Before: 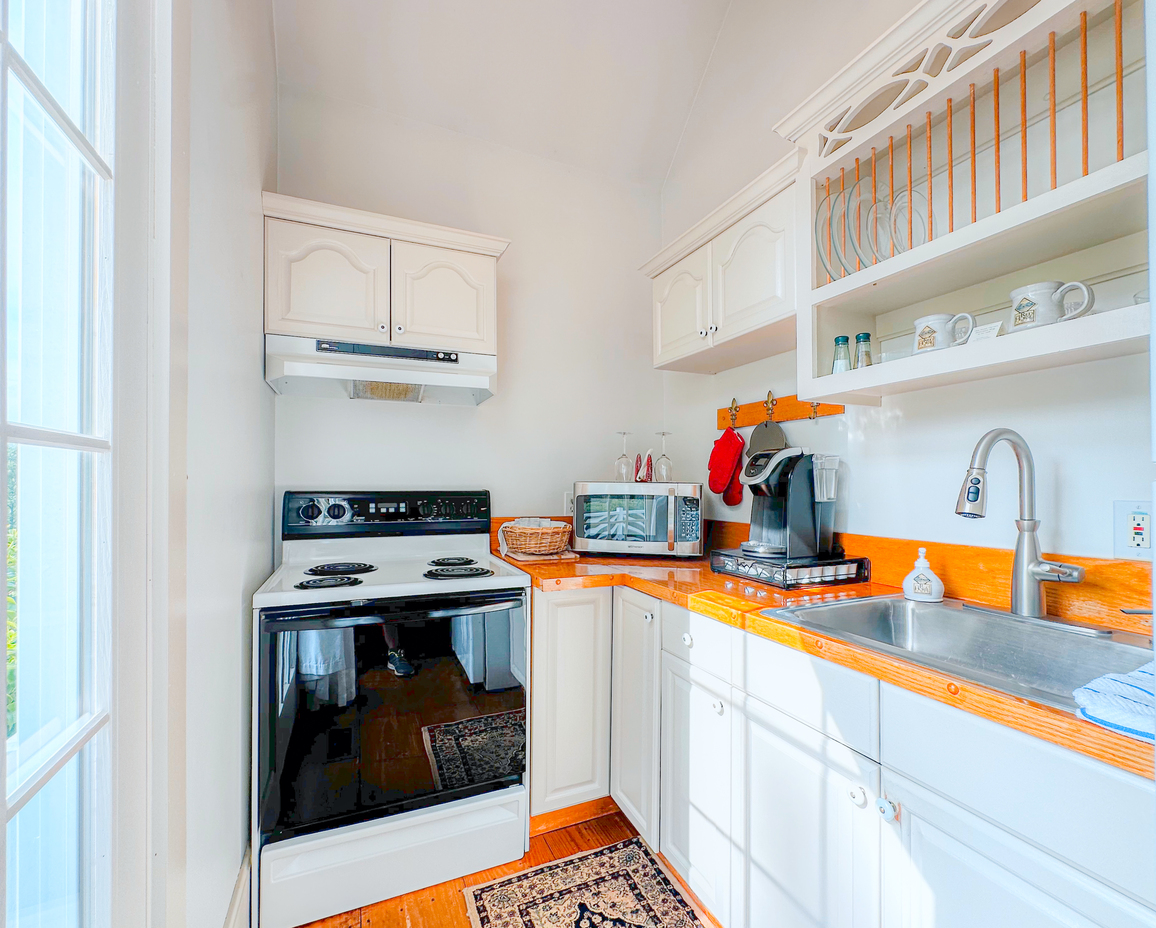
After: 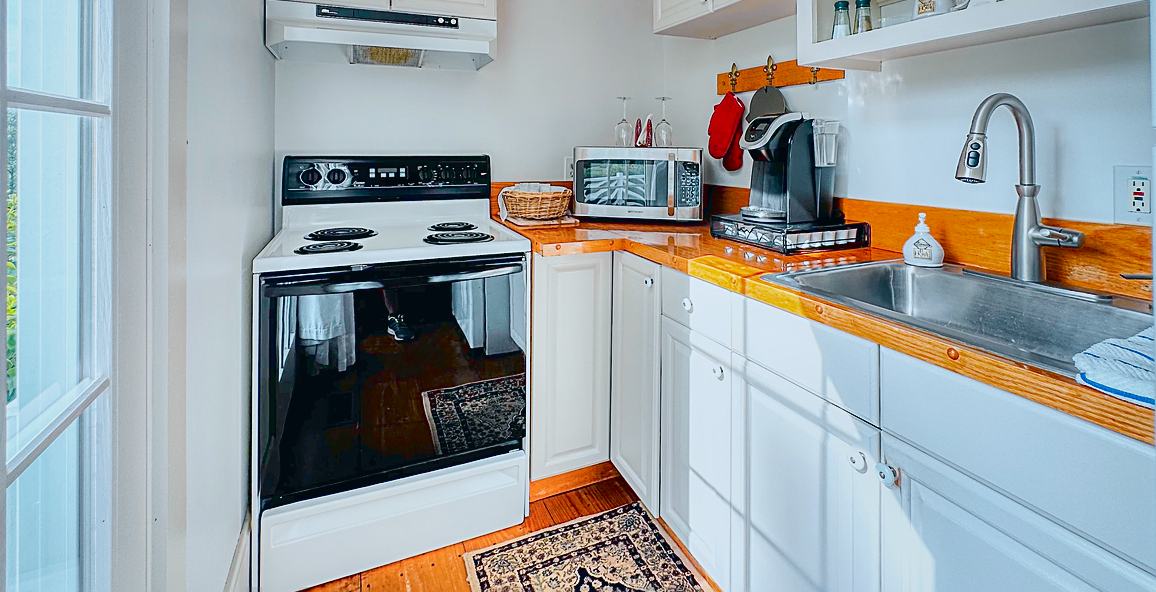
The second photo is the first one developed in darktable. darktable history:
crop and rotate: top 36.193%
shadows and highlights: radius 103, shadows 50.54, highlights -65.75, soften with gaussian
tone curve: curves: ch0 [(0, 0.023) (0.087, 0.065) (0.184, 0.168) (0.45, 0.54) (0.57, 0.683) (0.722, 0.825) (0.877, 0.948) (1, 1)]; ch1 [(0, 0) (0.388, 0.369) (0.44, 0.44) (0.489, 0.481) (0.534, 0.528) (0.657, 0.655) (1, 1)]; ch2 [(0, 0) (0.353, 0.317) (0.408, 0.427) (0.472, 0.46) (0.5, 0.488) (0.537, 0.518) (0.576, 0.592) (0.625, 0.631) (1, 1)], color space Lab, independent channels, preserve colors none
exposure: exposure -0.435 EV, compensate highlight preservation false
tone equalizer: on, module defaults
sharpen: on, module defaults
